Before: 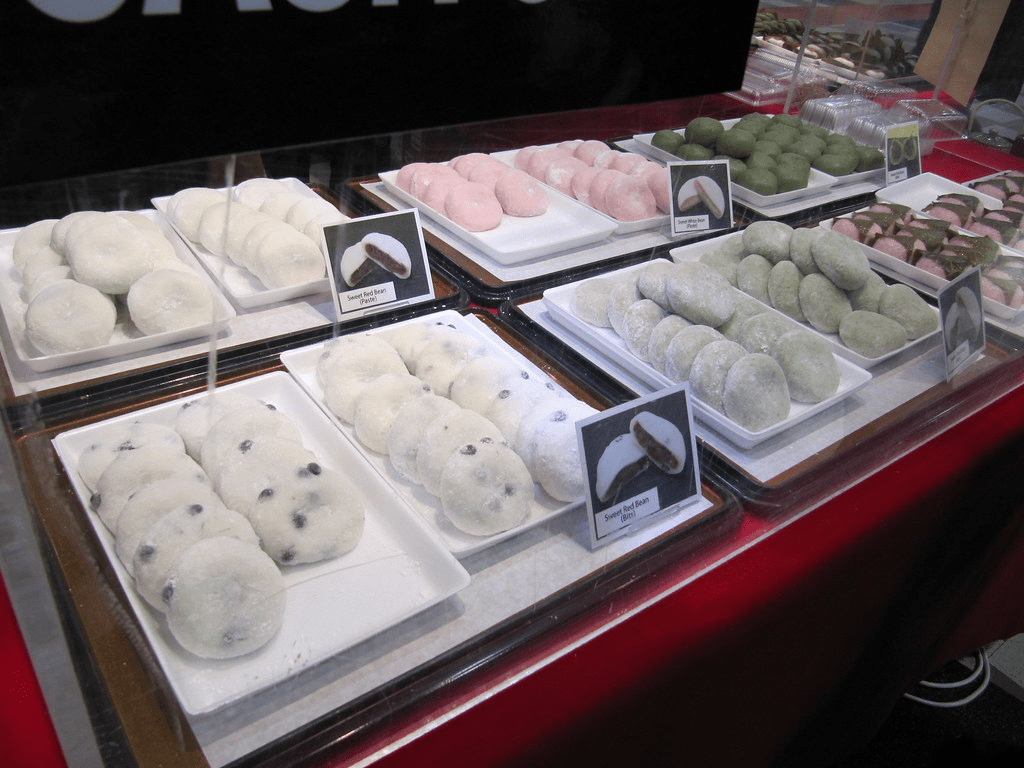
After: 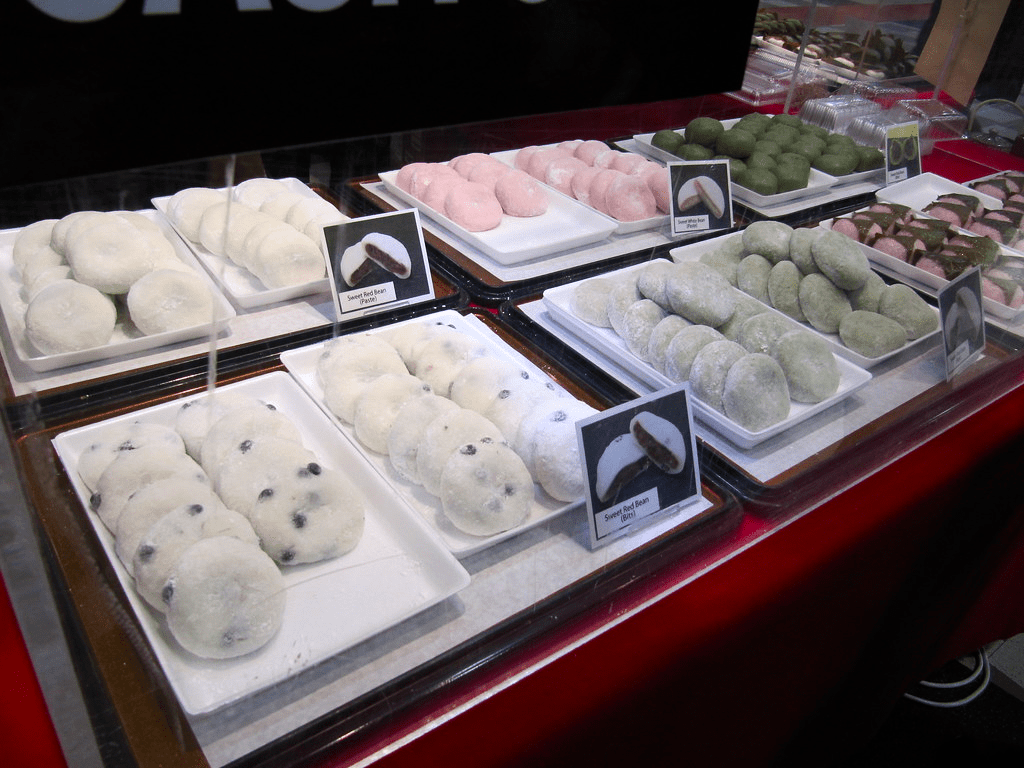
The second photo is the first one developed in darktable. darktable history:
tone equalizer: edges refinement/feathering 500, mask exposure compensation -1.57 EV, preserve details no
contrast brightness saturation: contrast 0.132, brightness -0.062, saturation 0.154
